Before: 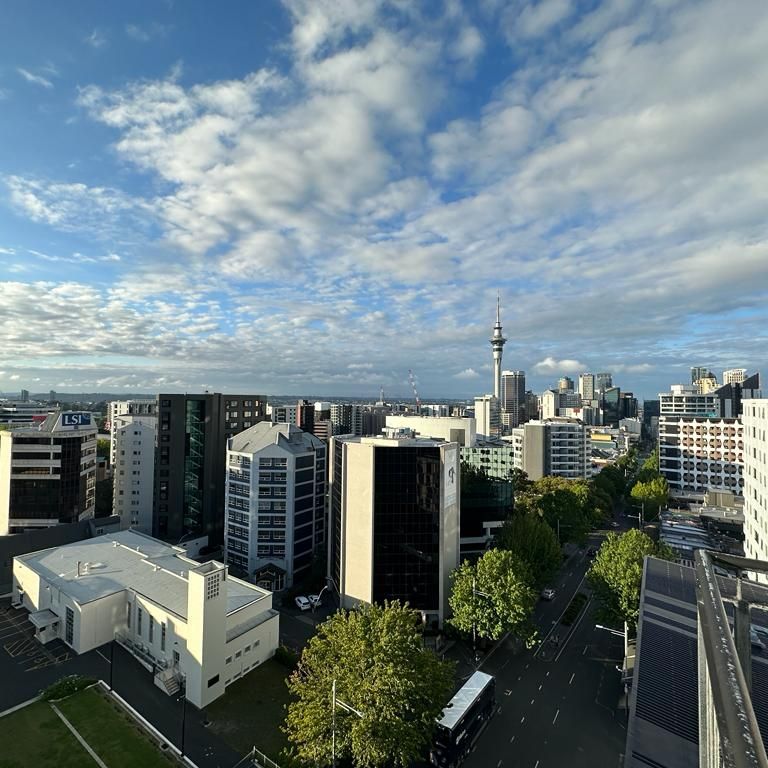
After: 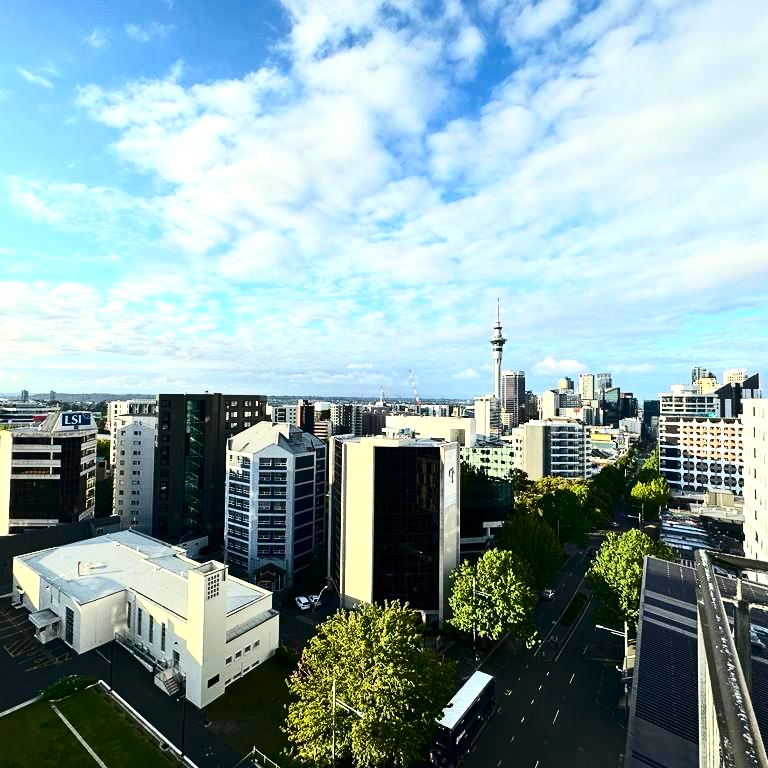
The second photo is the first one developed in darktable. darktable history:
exposure: black level correction 0, exposure 0.682 EV, compensate highlight preservation false
contrast brightness saturation: contrast 0.399, brightness 0.046, saturation 0.26
